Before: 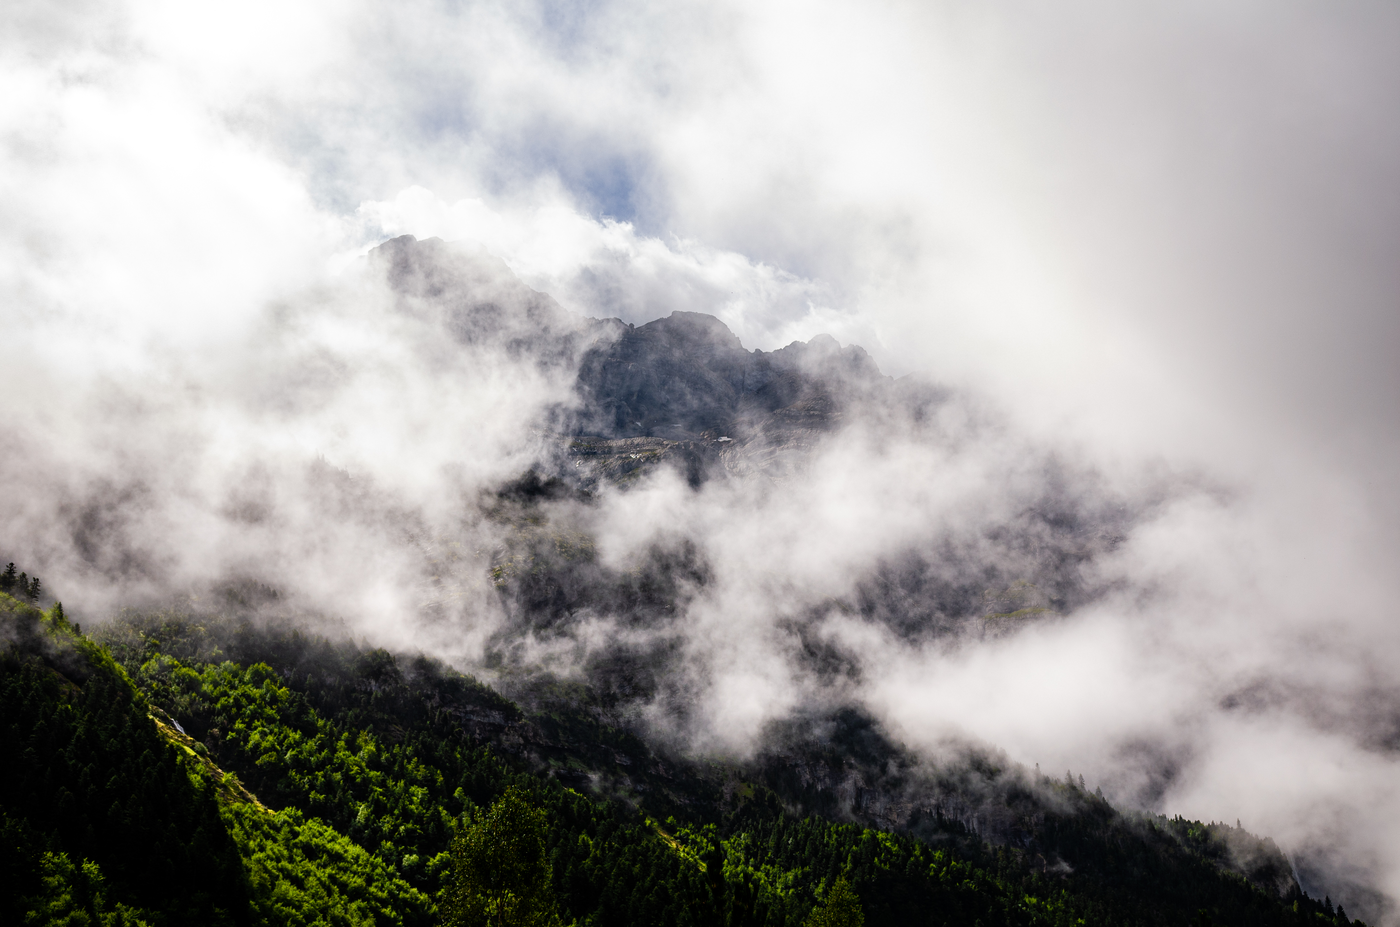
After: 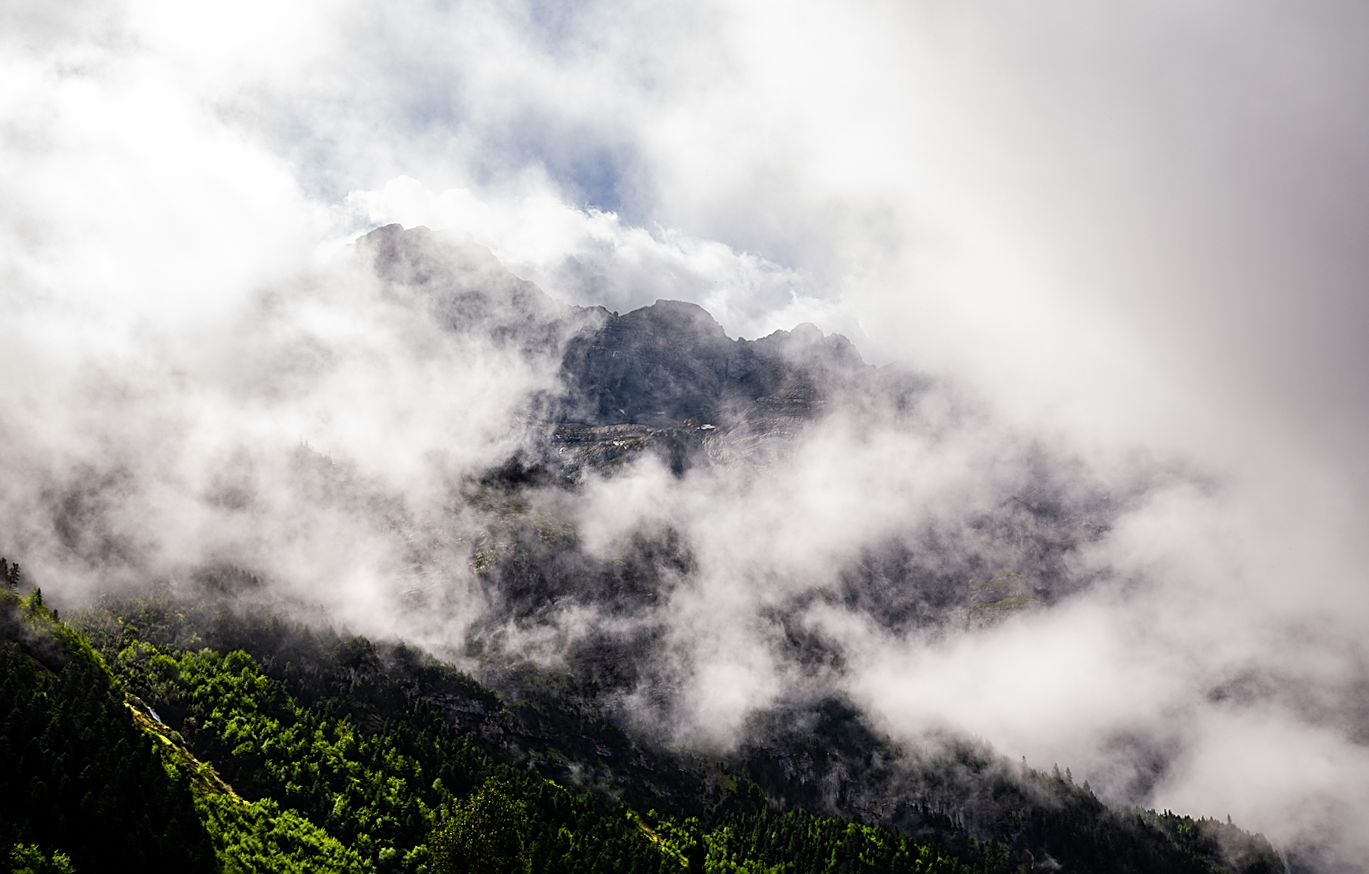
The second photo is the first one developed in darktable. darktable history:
crop and rotate: top 0%, bottom 5.097%
sharpen: on, module defaults
rotate and perspective: rotation 0.226°, lens shift (vertical) -0.042, crop left 0.023, crop right 0.982, crop top 0.006, crop bottom 0.994
